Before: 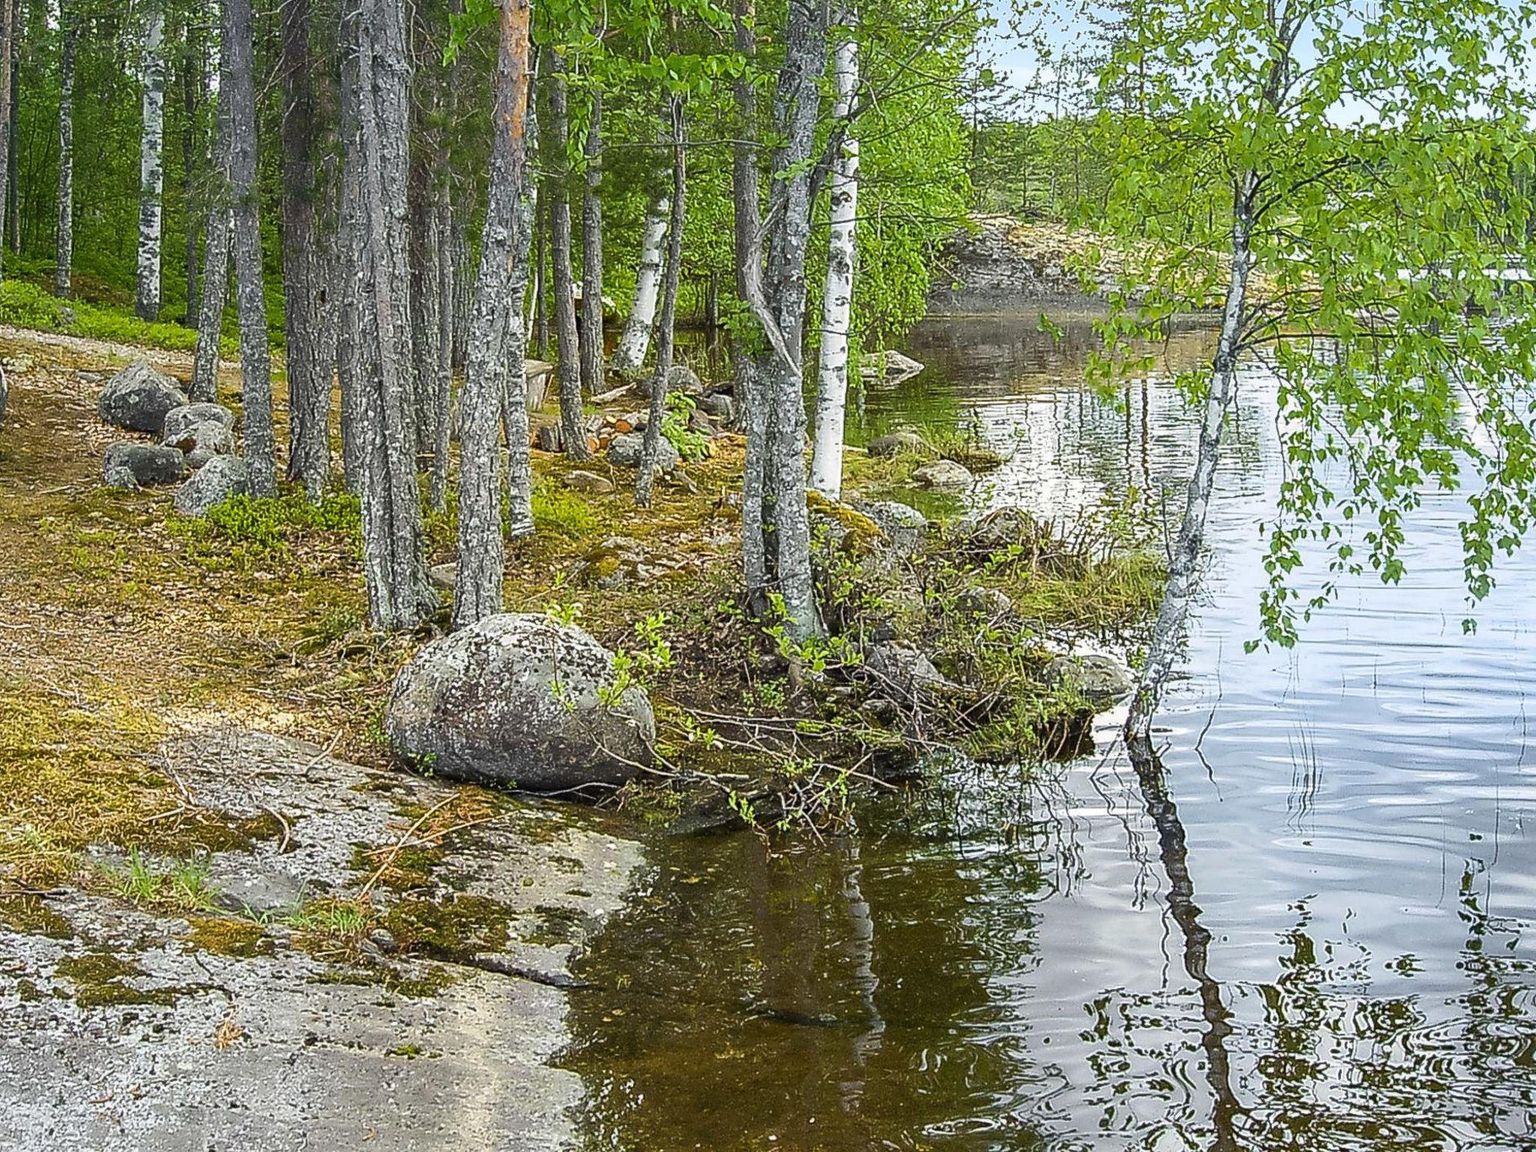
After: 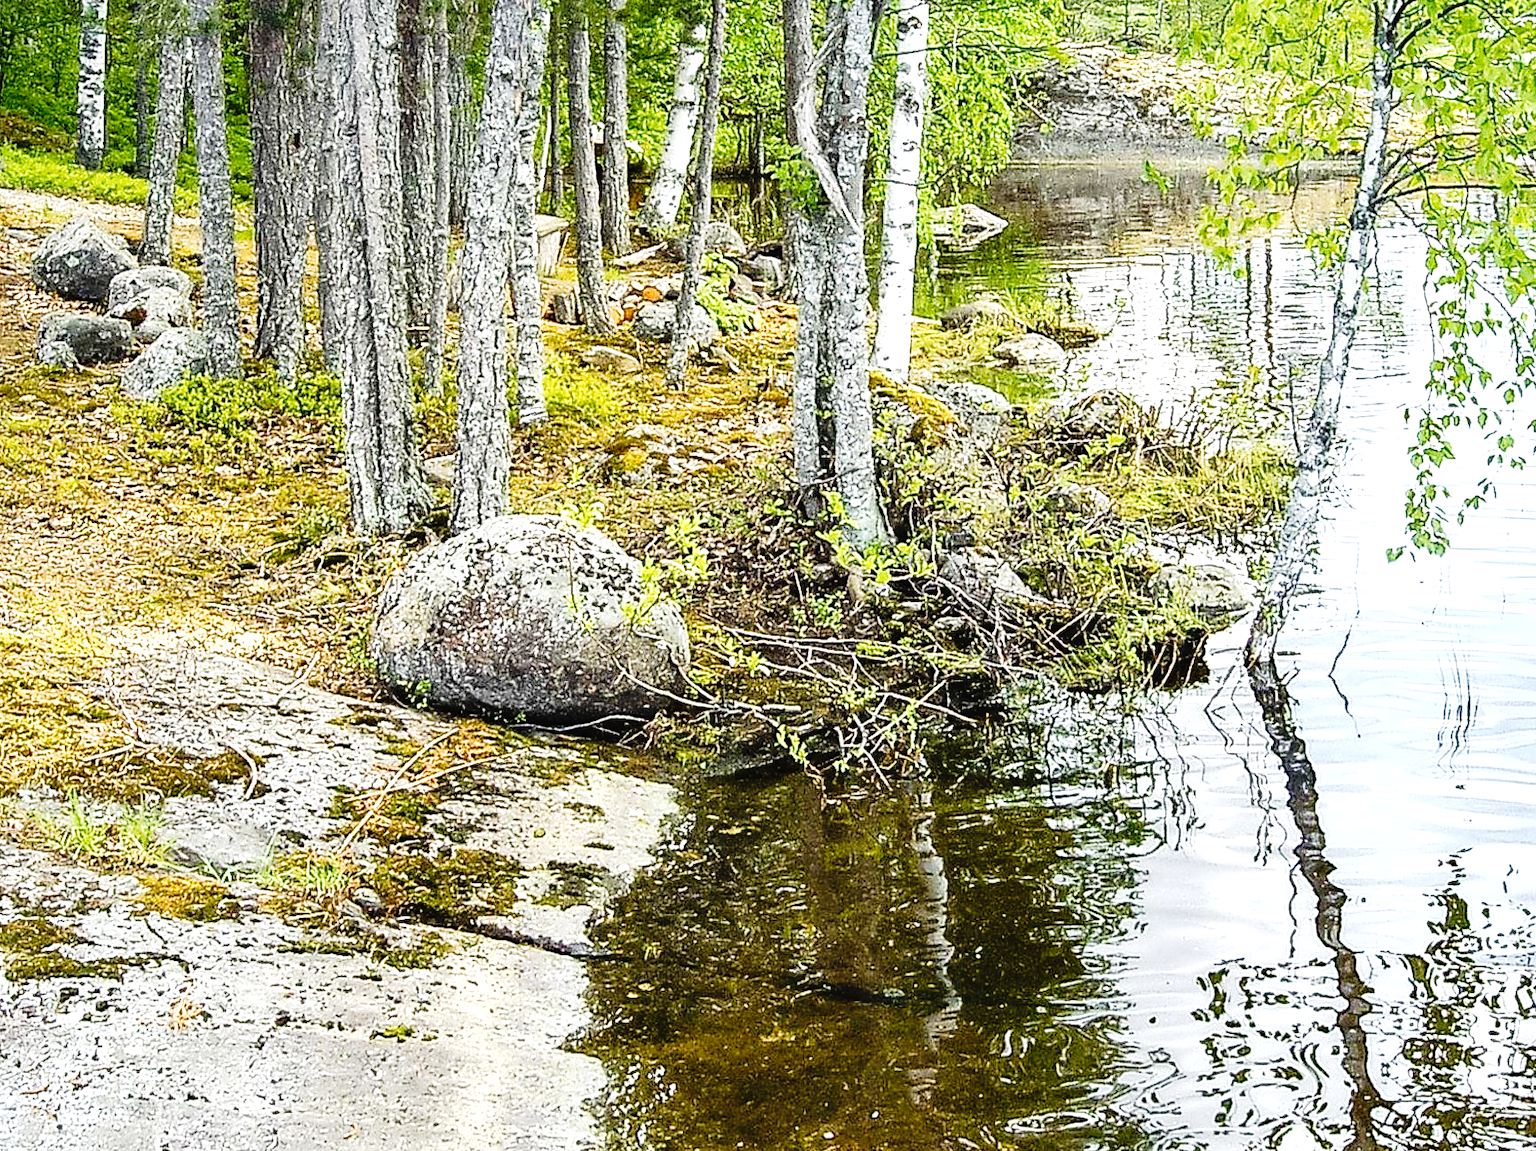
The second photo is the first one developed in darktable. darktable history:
exposure: exposure -0.04 EV, compensate highlight preservation false
tone curve: curves: ch0 [(0, 0.014) (0.17, 0.099) (0.392, 0.438) (0.725, 0.828) (0.872, 0.918) (1, 0.981)]; ch1 [(0, 0) (0.402, 0.36) (0.489, 0.491) (0.5, 0.503) (0.515, 0.52) (0.545, 0.574) (0.615, 0.662) (0.701, 0.725) (1, 1)]; ch2 [(0, 0) (0.42, 0.458) (0.485, 0.499) (0.503, 0.503) (0.531, 0.542) (0.561, 0.594) (0.644, 0.694) (0.717, 0.753) (1, 0.991)], preserve colors none
shadows and highlights: shadows 37.43, highlights -27.05, soften with gaussian
tone equalizer: -8 EV -1.07 EV, -7 EV -0.981 EV, -6 EV -0.878 EV, -5 EV -0.576 EV, -3 EV 0.559 EV, -2 EV 0.869 EV, -1 EV 0.992 EV, +0 EV 1.08 EV
crop and rotate: left 4.722%, top 15.446%, right 10.672%
